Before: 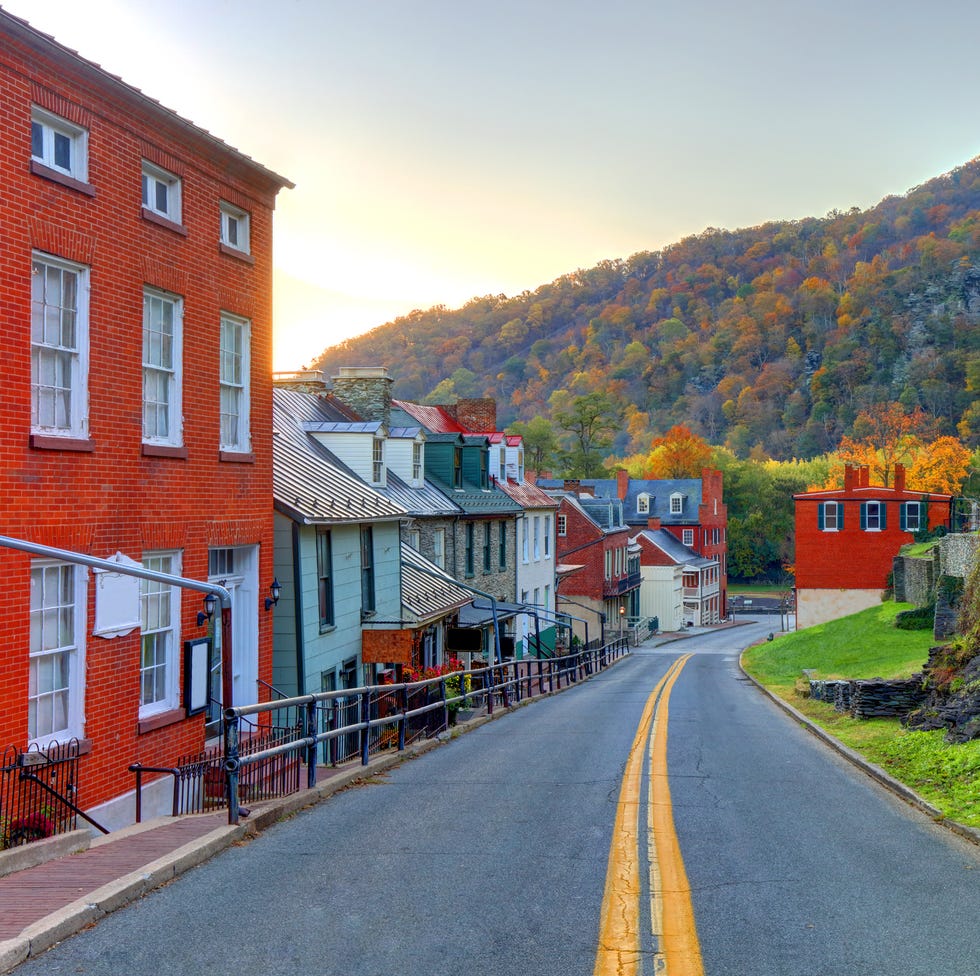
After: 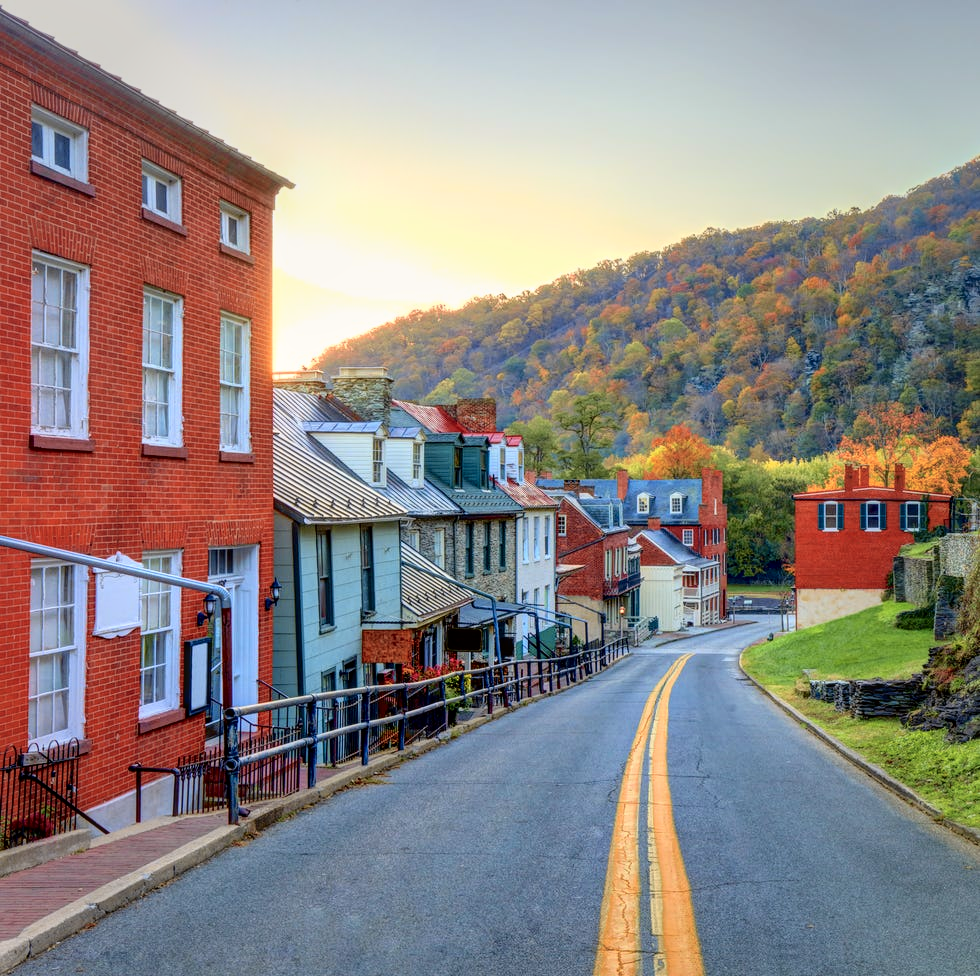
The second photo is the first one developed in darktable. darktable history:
tone curve: curves: ch0 [(0, 0.021) (0.049, 0.044) (0.152, 0.14) (0.328, 0.377) (0.473, 0.543) (0.641, 0.705) (0.85, 0.894) (1, 0.969)]; ch1 [(0, 0) (0.302, 0.331) (0.427, 0.433) (0.472, 0.47) (0.502, 0.503) (0.527, 0.524) (0.564, 0.591) (0.602, 0.632) (0.677, 0.701) (0.859, 0.885) (1, 1)]; ch2 [(0, 0) (0.33, 0.301) (0.447, 0.44) (0.487, 0.496) (0.502, 0.516) (0.535, 0.563) (0.565, 0.6) (0.618, 0.629) (1, 1)], color space Lab, independent channels, preserve colors none
color zones: curves: ch1 [(0.077, 0.436) (0.25, 0.5) (0.75, 0.5)]
vignetting: fall-off start 67.06%, brightness -0.312, saturation -0.044, width/height ratio 1.01
local contrast: on, module defaults
